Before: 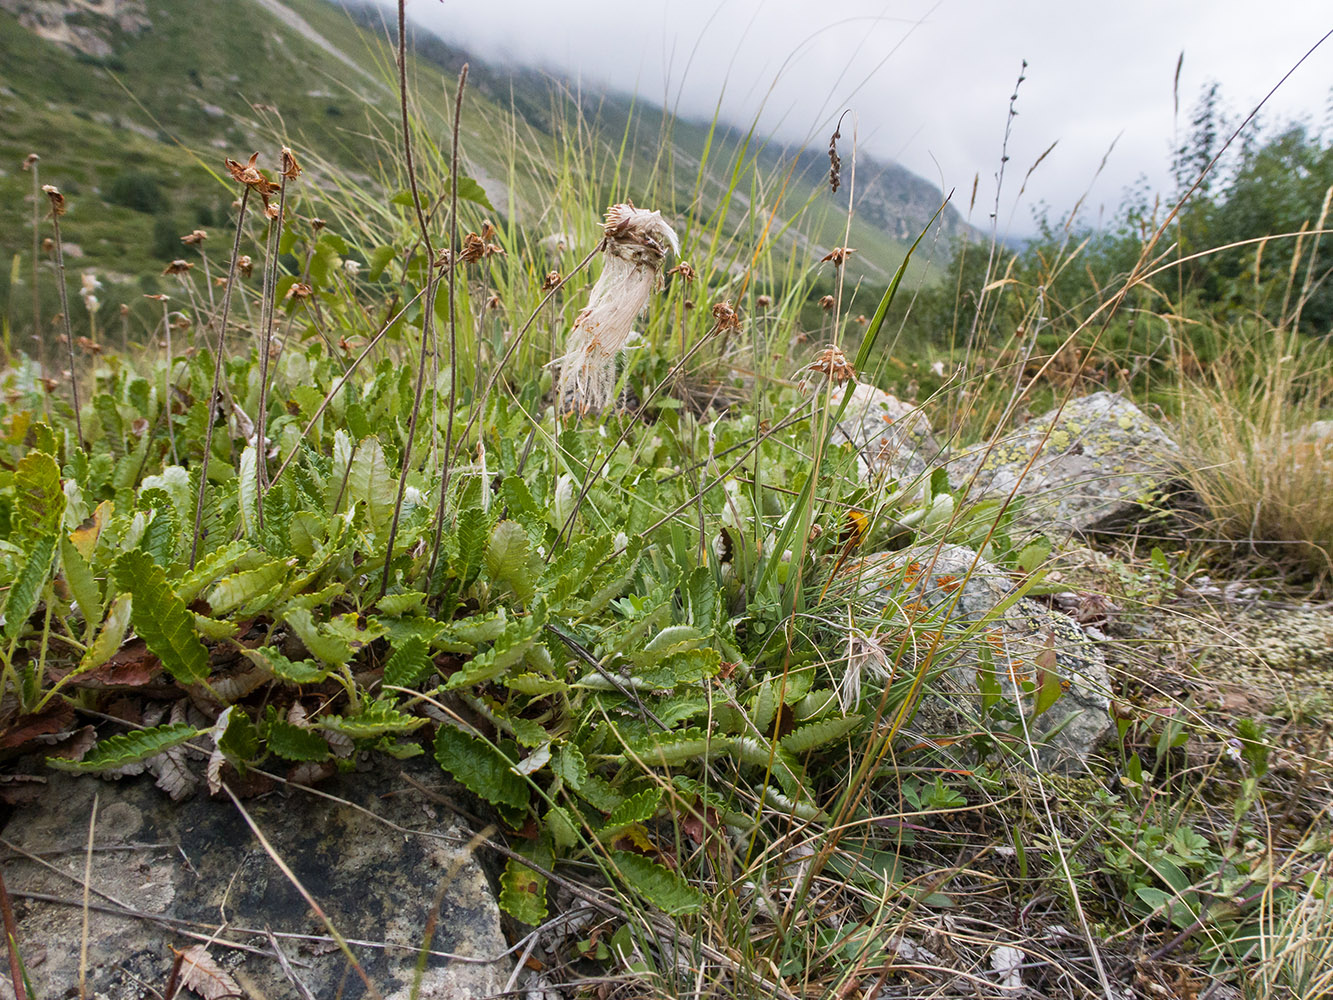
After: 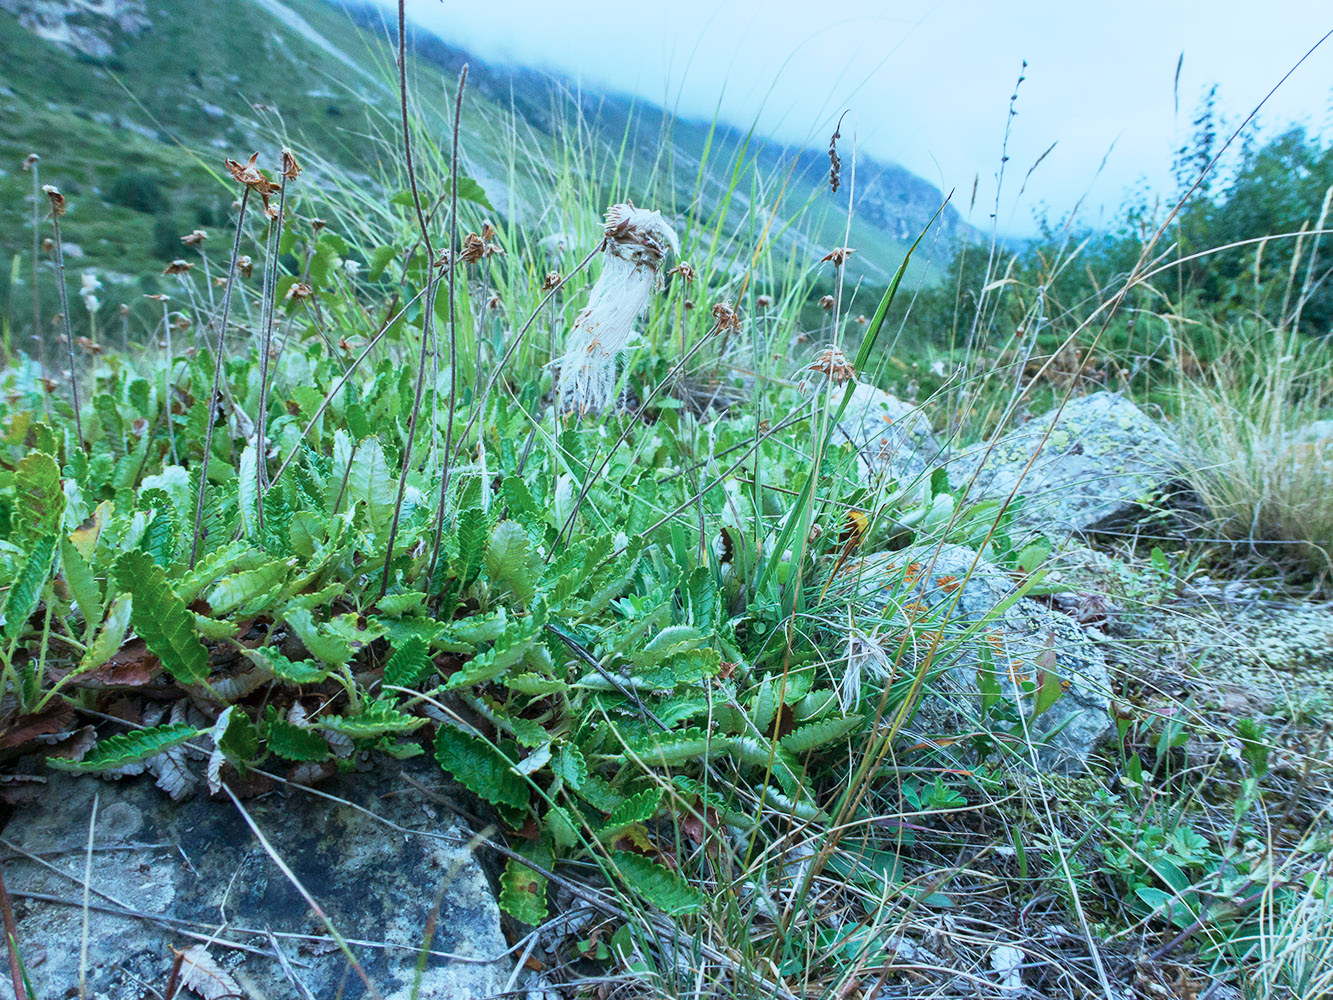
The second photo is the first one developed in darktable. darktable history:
color calibration: illuminant custom, x 0.432, y 0.395, temperature 3098 K
base curve: curves: ch0 [(0, 0) (0.088, 0.125) (0.176, 0.251) (0.354, 0.501) (0.613, 0.749) (1, 0.877)], preserve colors none
